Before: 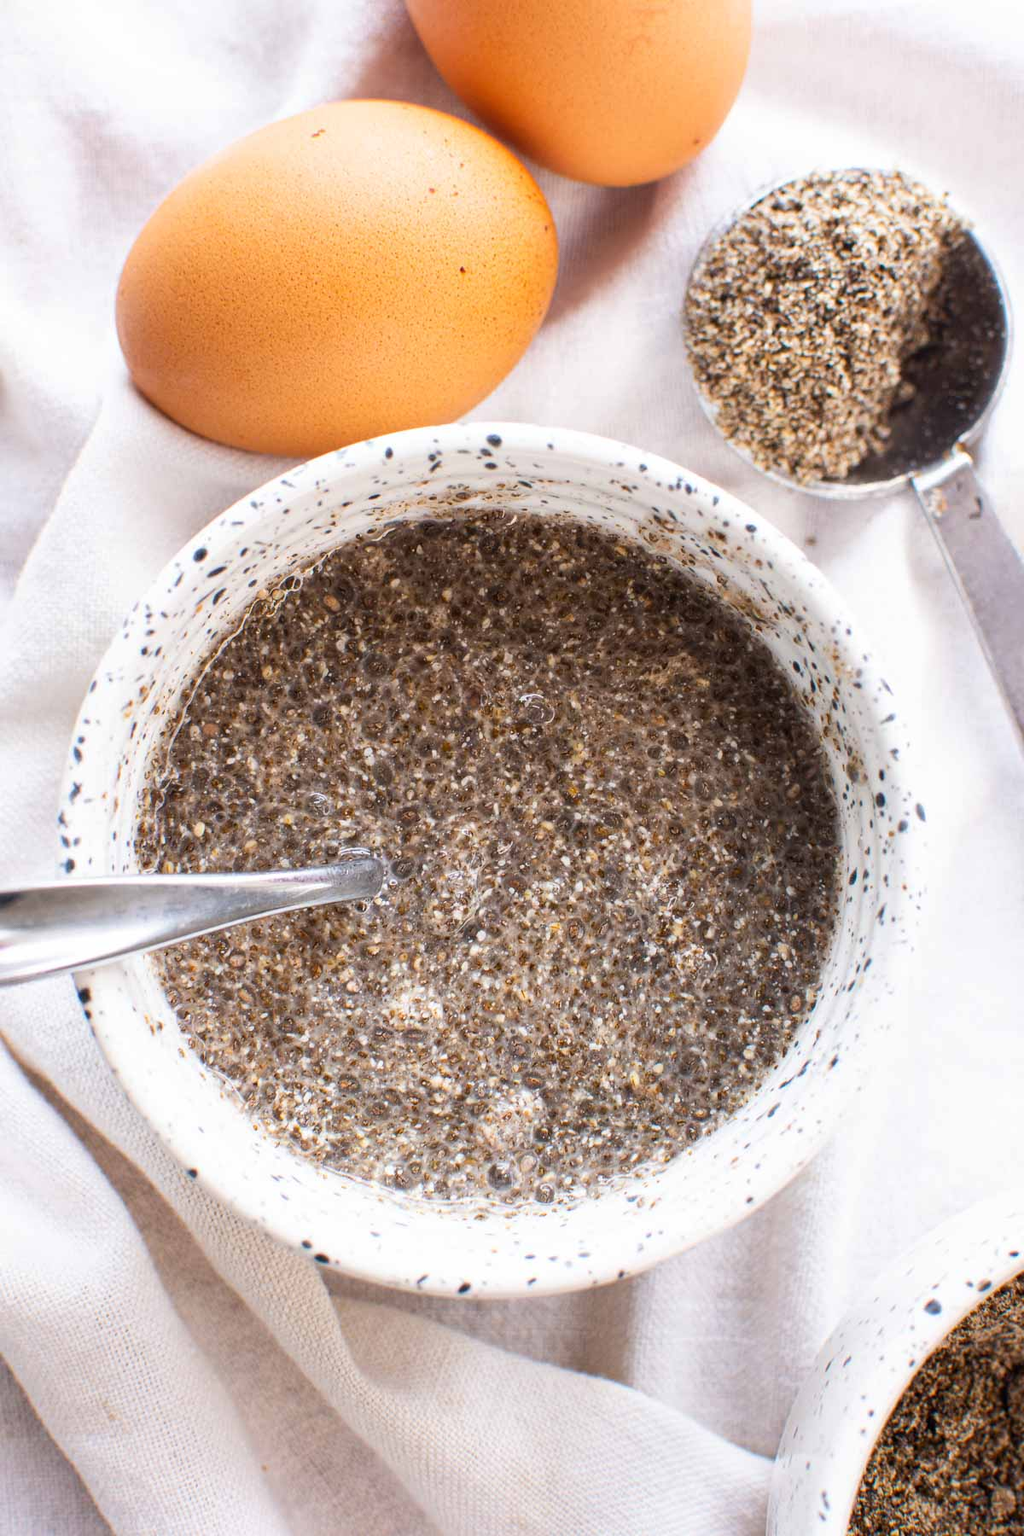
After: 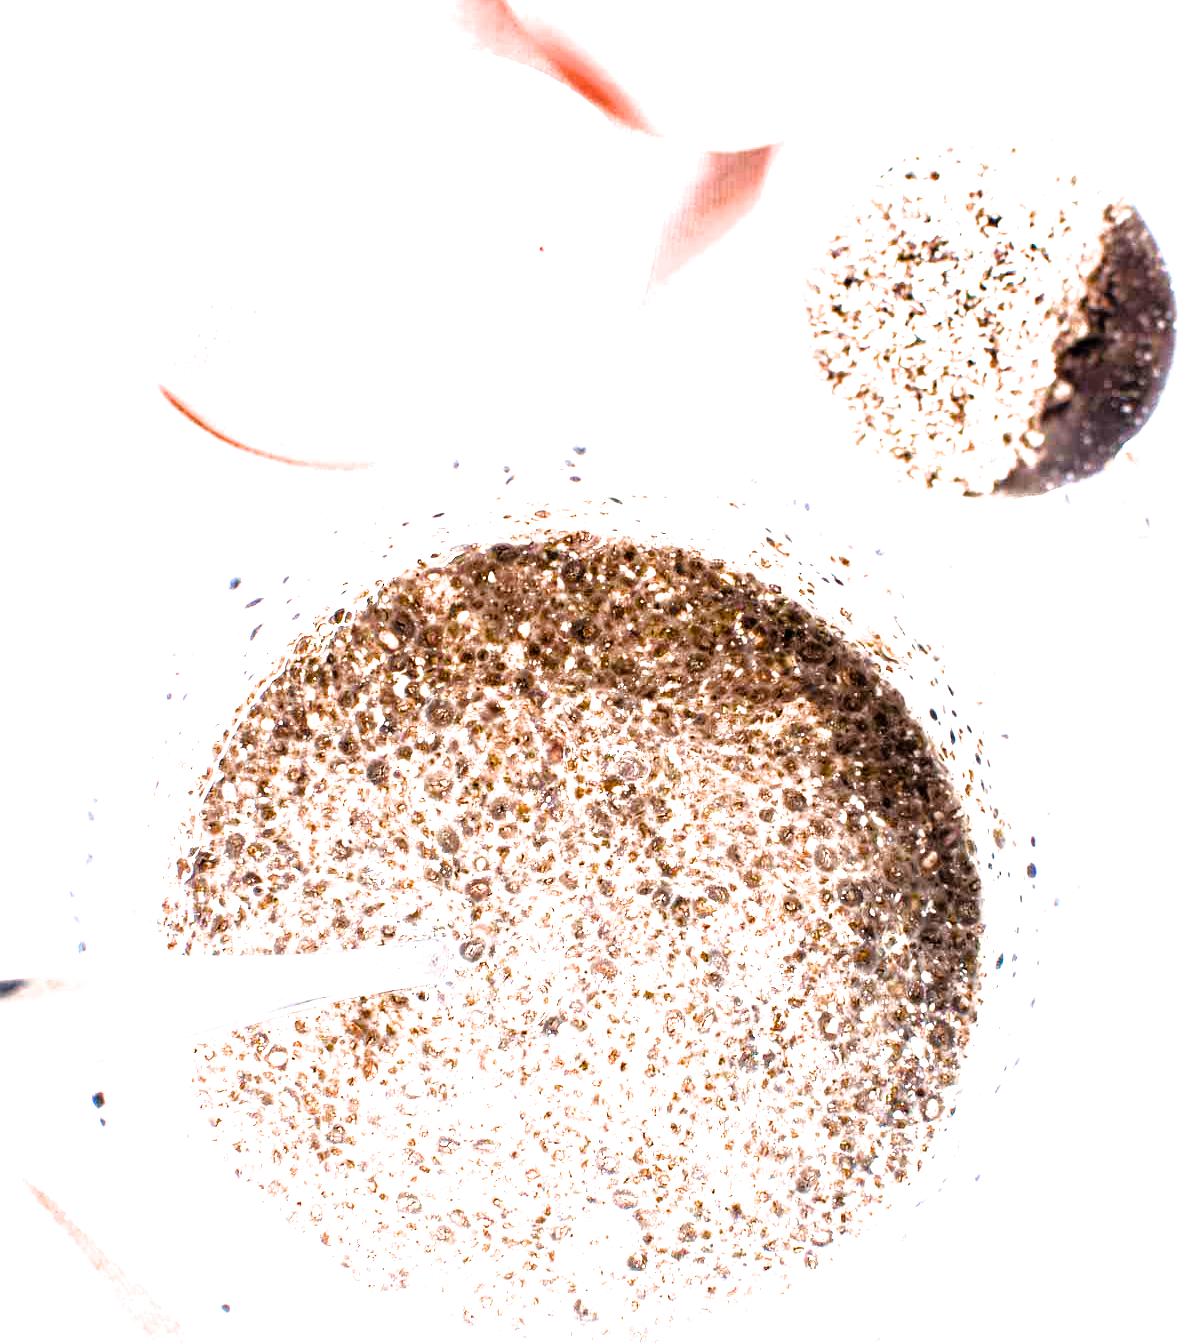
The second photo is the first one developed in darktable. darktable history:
filmic rgb: black relative exposure -3.63 EV, white relative exposure 2.16 EV, hardness 3.63, color science v6 (2022)
contrast equalizer: octaves 7, y [[0.5, 0.486, 0.447, 0.446, 0.489, 0.5], [0.5 ×6], [0.5 ×6], [0 ×6], [0 ×6]], mix -0.285
color balance rgb: highlights gain › luminance 14.928%, linear chroma grading › global chroma 14.981%, perceptual saturation grading › global saturation 25.539%, perceptual saturation grading › highlights -50.571%, perceptual saturation grading › shadows 31.125%
exposure: black level correction 0, exposure 1.744 EV, compensate highlight preservation false
crop: top 3.725%, bottom 21.567%
